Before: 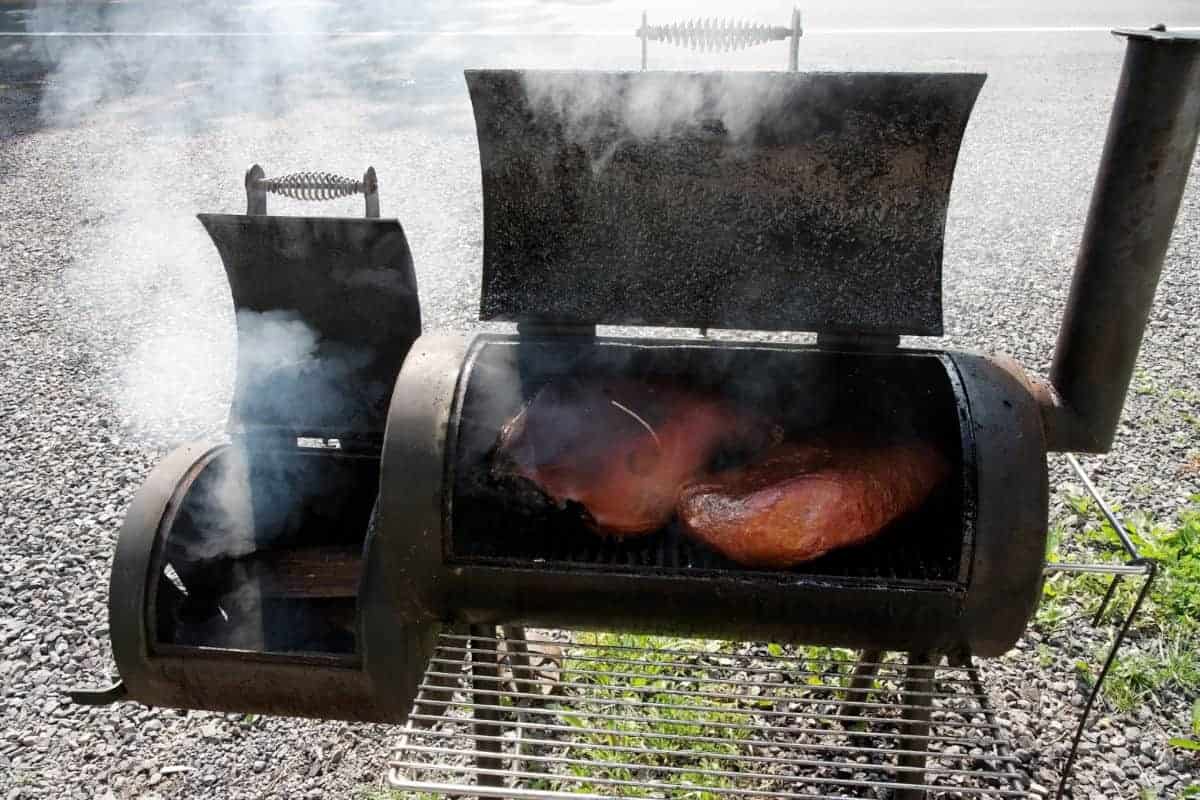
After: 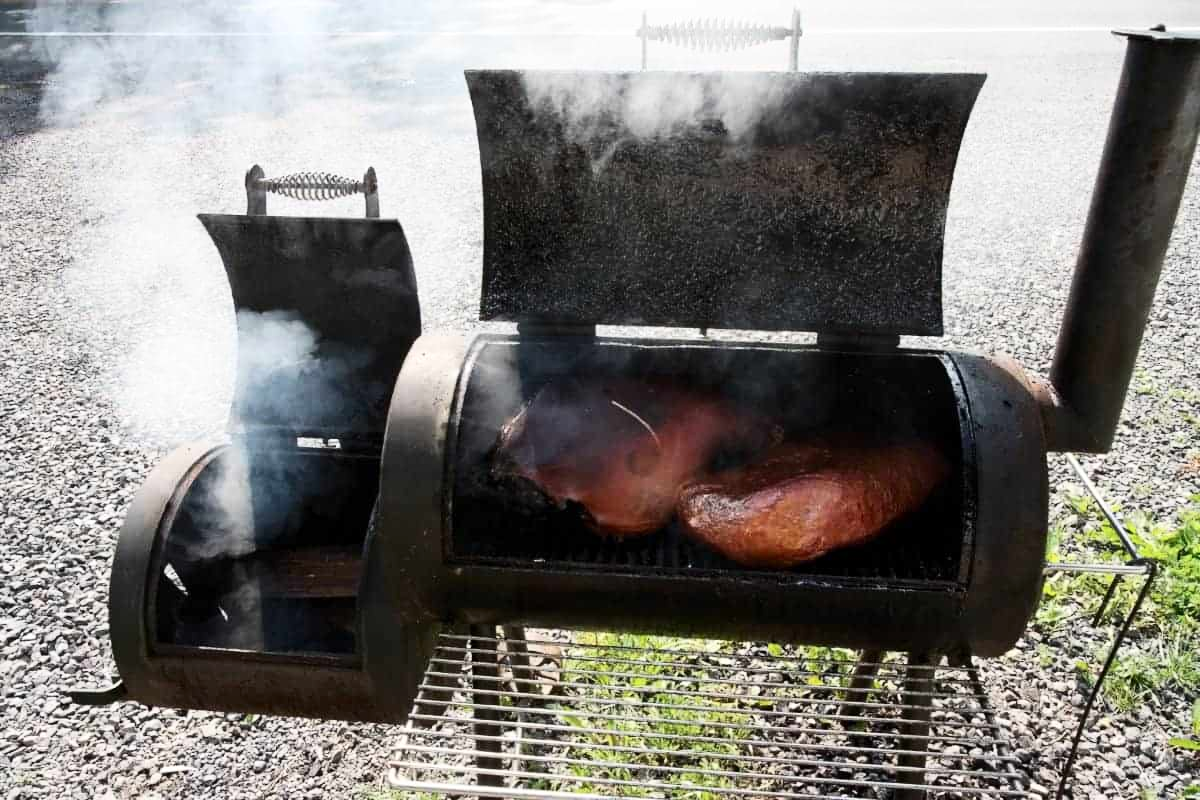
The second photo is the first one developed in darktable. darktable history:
shadows and highlights: shadows 20.55, highlights -20.99, soften with gaussian
contrast brightness saturation: contrast 0.24, brightness 0.09
